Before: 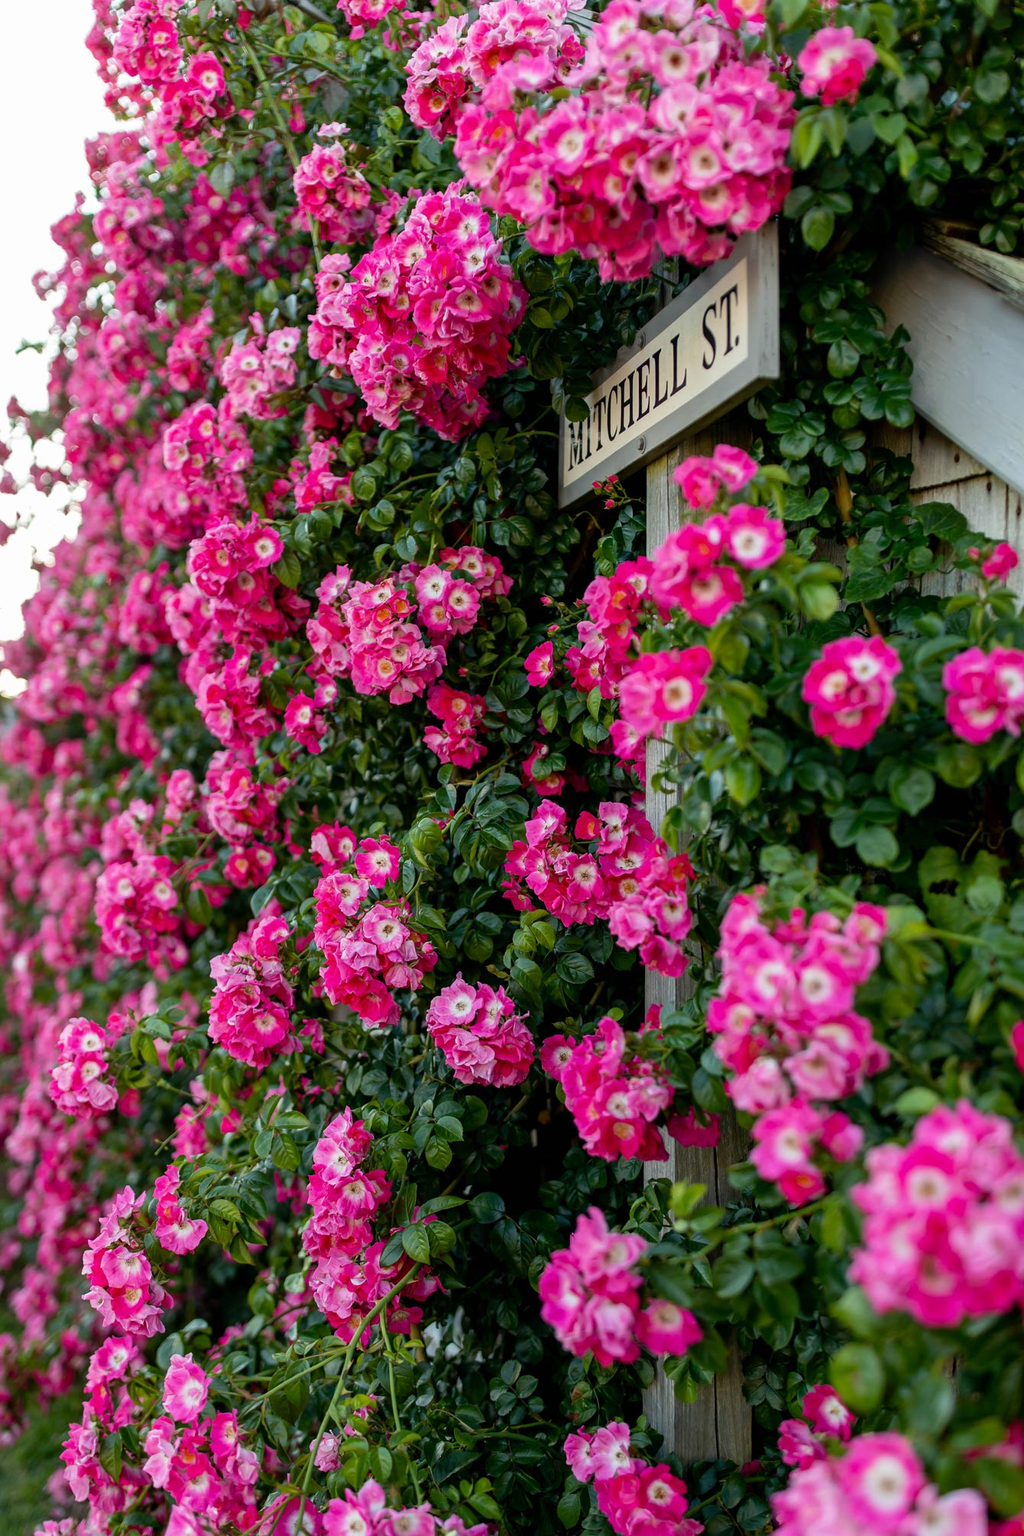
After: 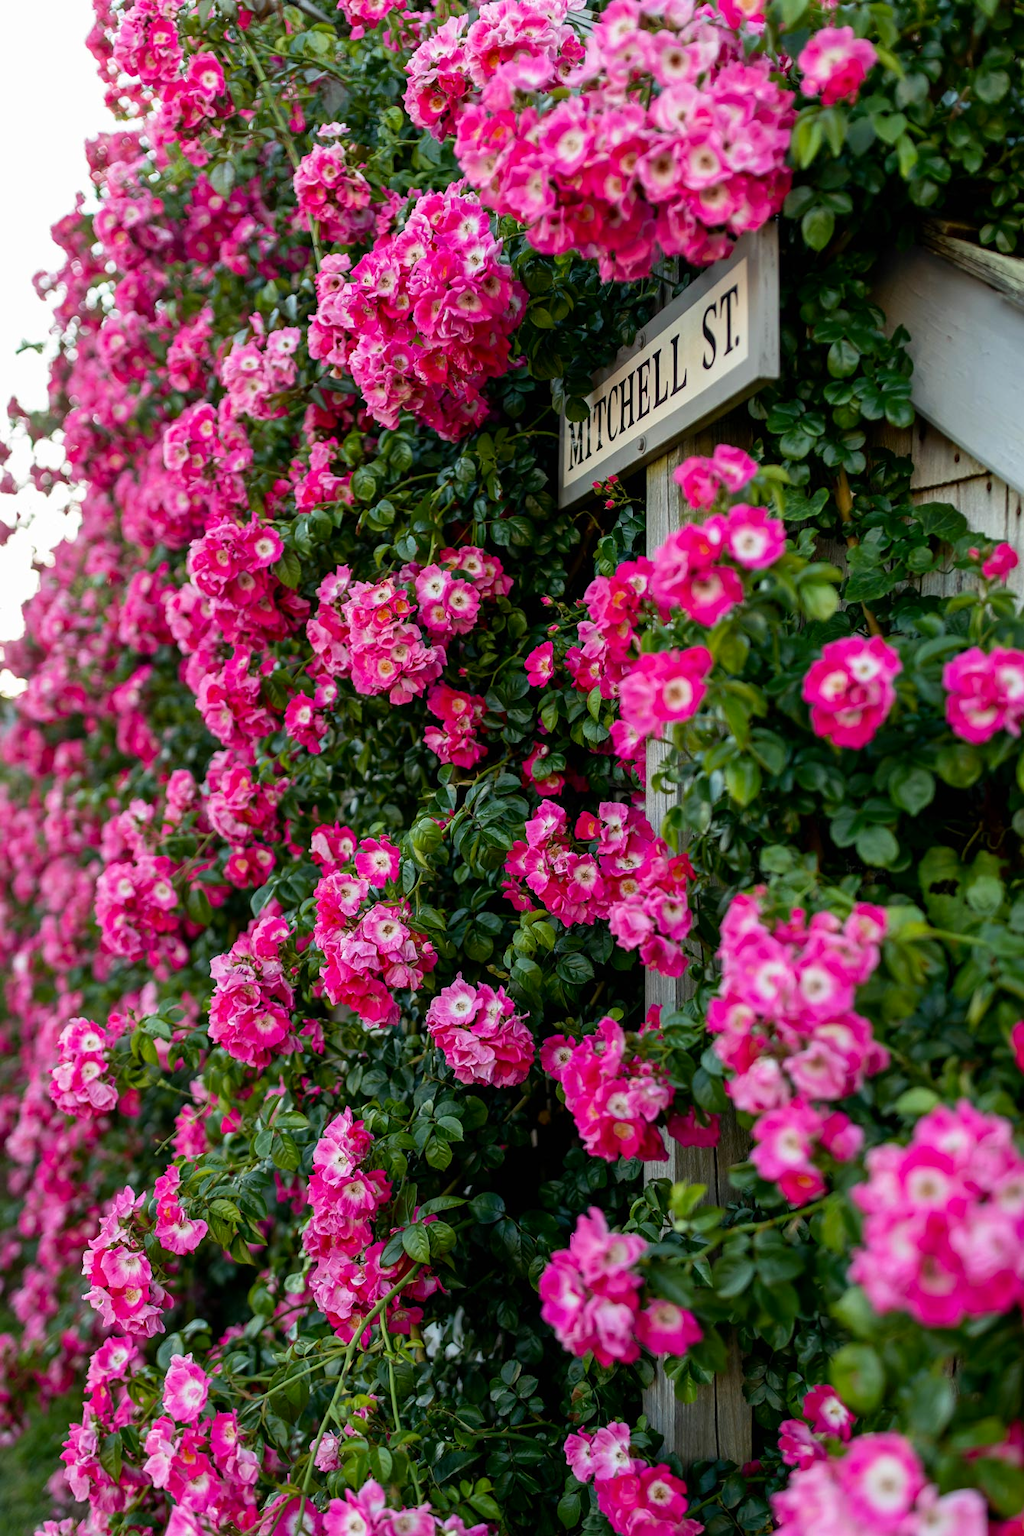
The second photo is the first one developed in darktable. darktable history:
contrast brightness saturation: contrast 0.082, saturation 0.02
